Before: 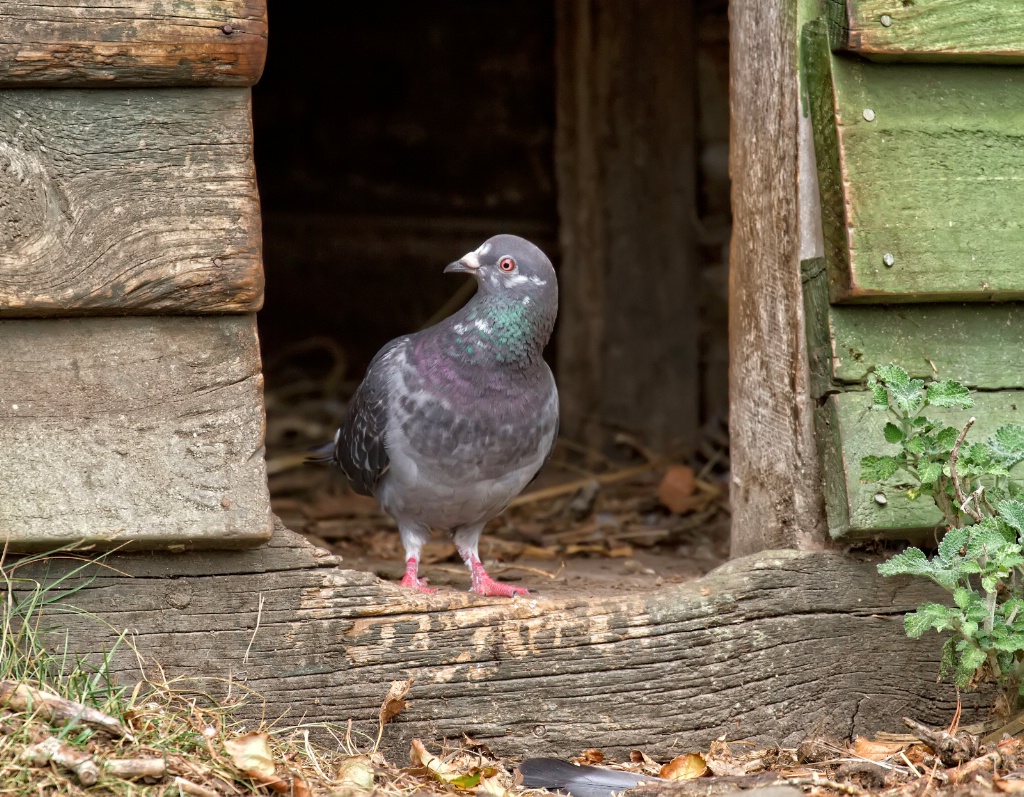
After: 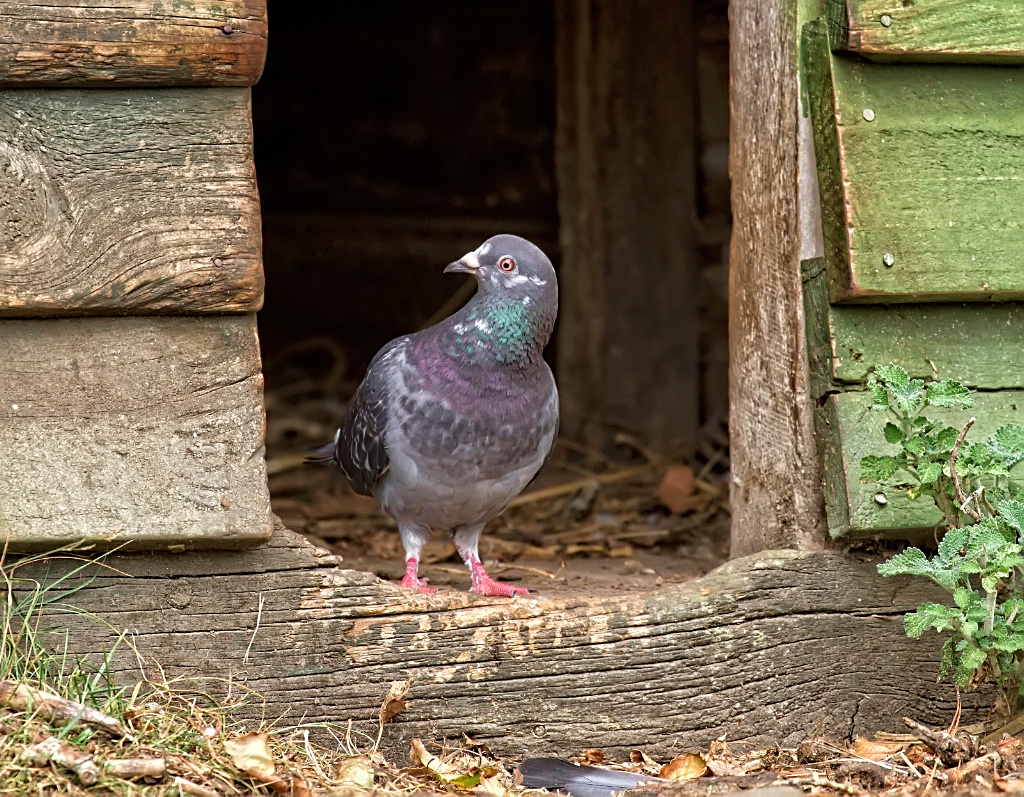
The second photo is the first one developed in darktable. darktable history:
velvia: on, module defaults
sharpen: amount 0.545
